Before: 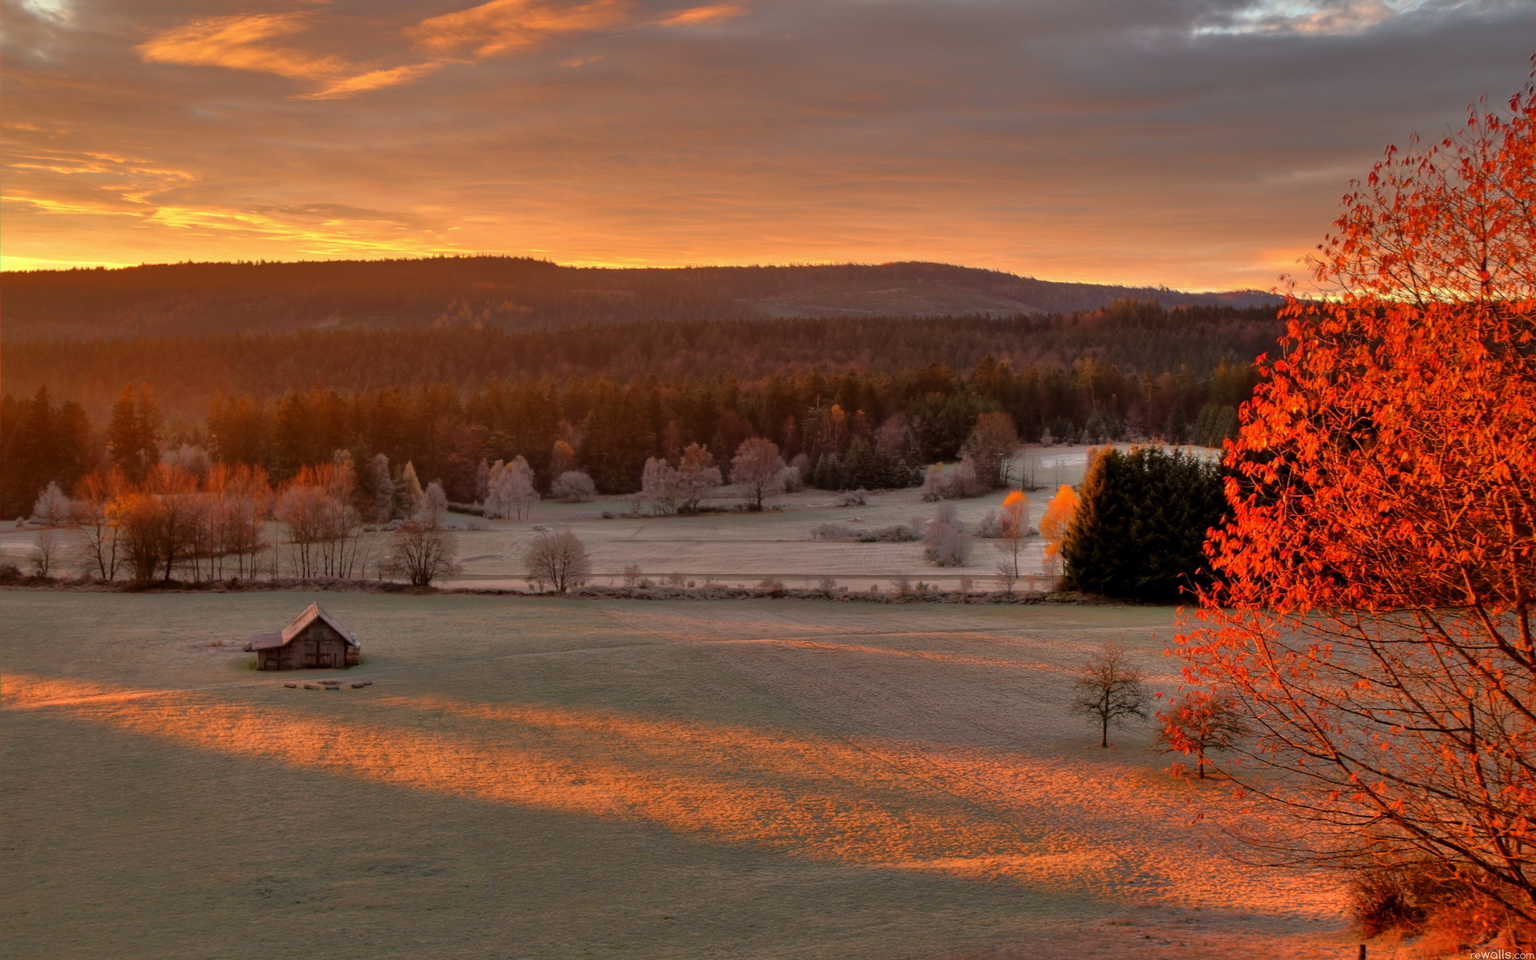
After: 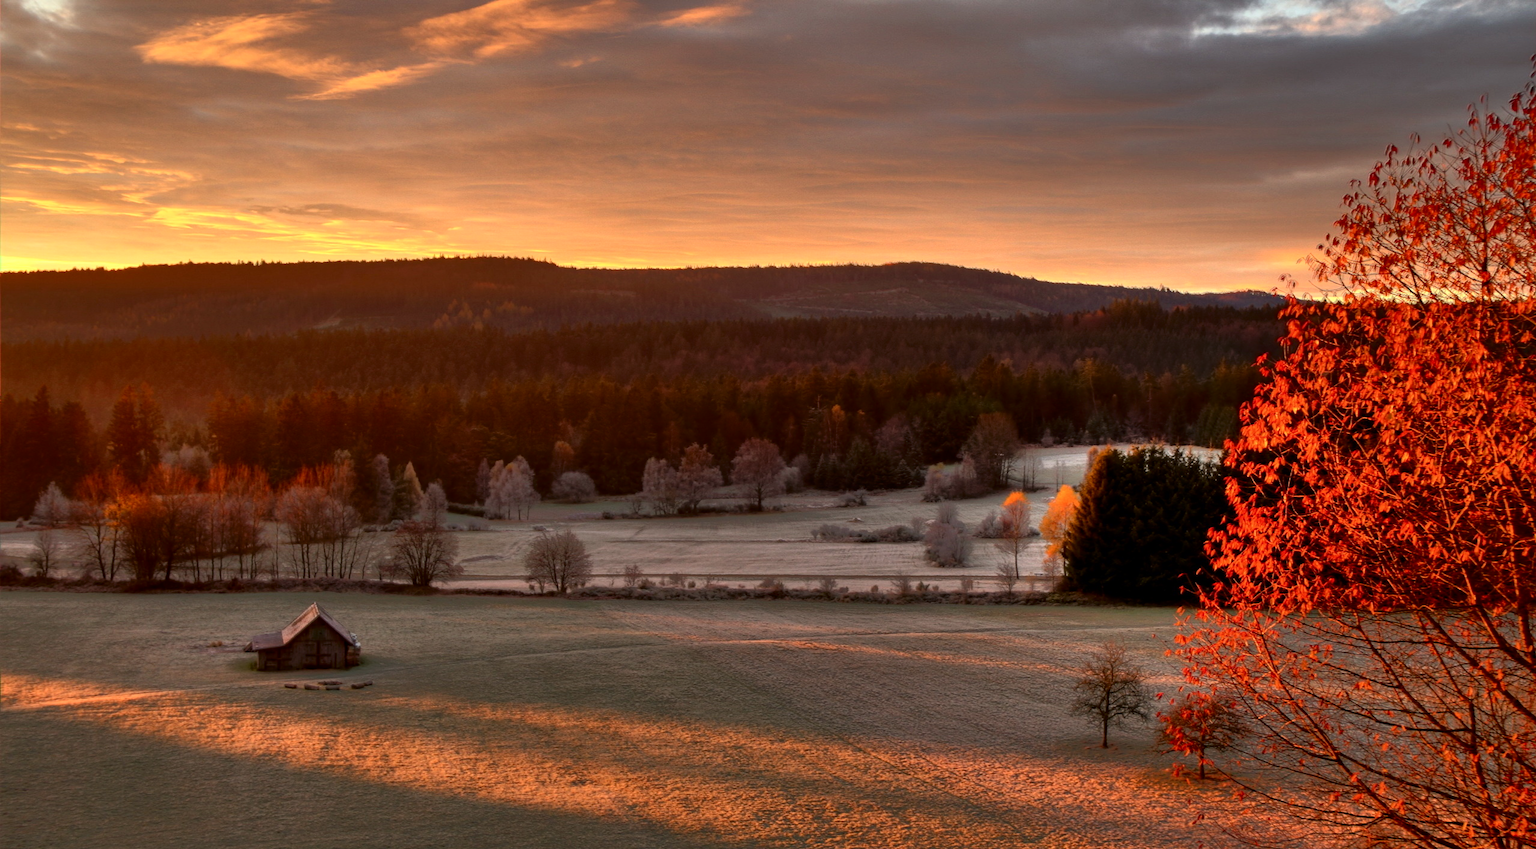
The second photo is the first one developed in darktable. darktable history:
contrast brightness saturation: contrast 0.274
crop and rotate: top 0%, bottom 11.44%
exposure: exposure -0.045 EV, compensate highlight preservation false
